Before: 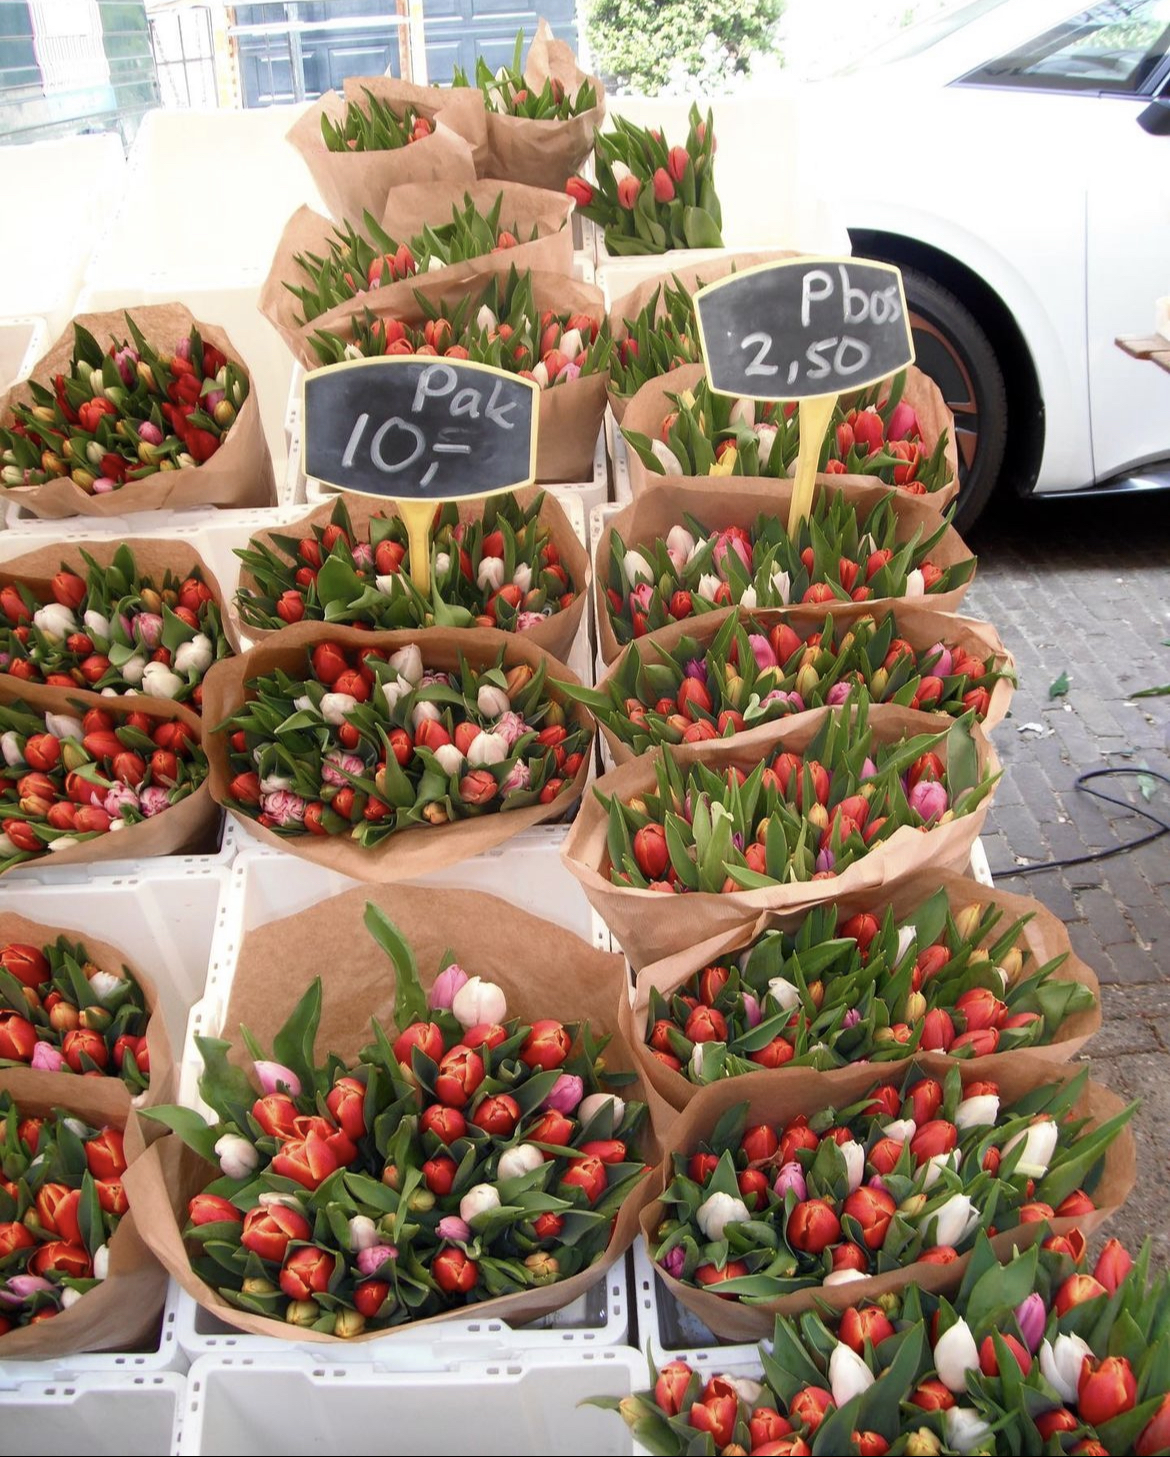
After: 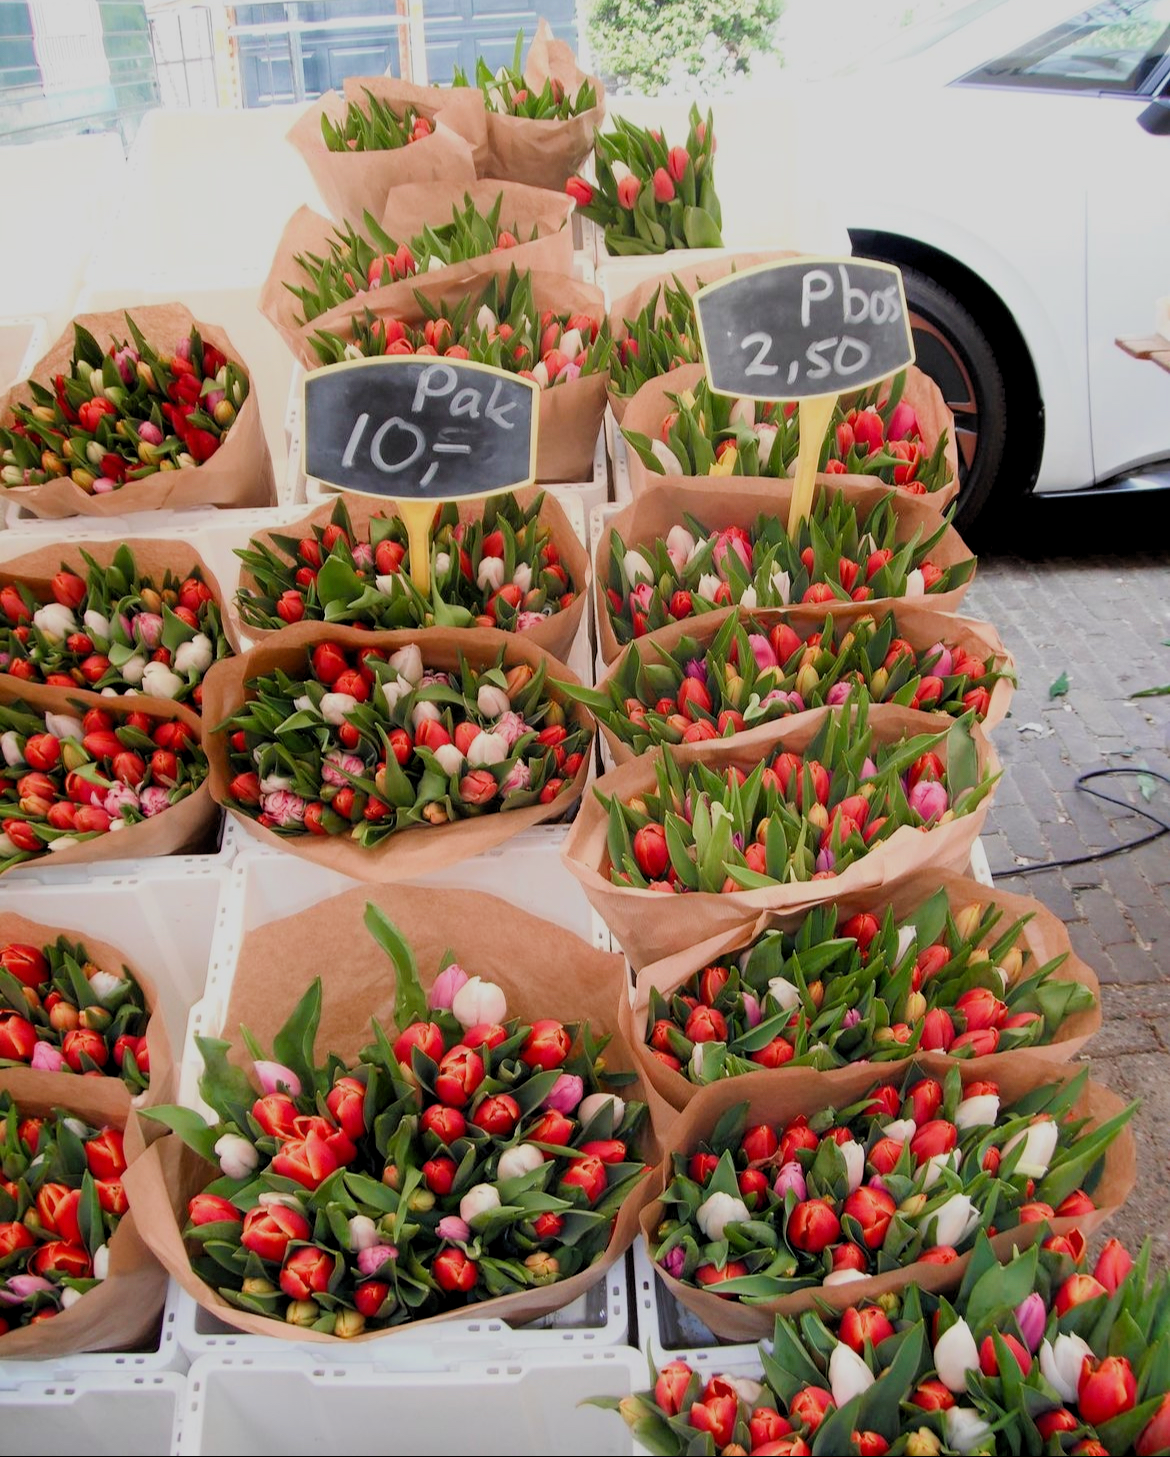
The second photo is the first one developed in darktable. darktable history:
filmic rgb: black relative exposure -7.65 EV, white relative exposure 4.56 EV, hardness 3.61
levels: levels [0.018, 0.493, 1]
